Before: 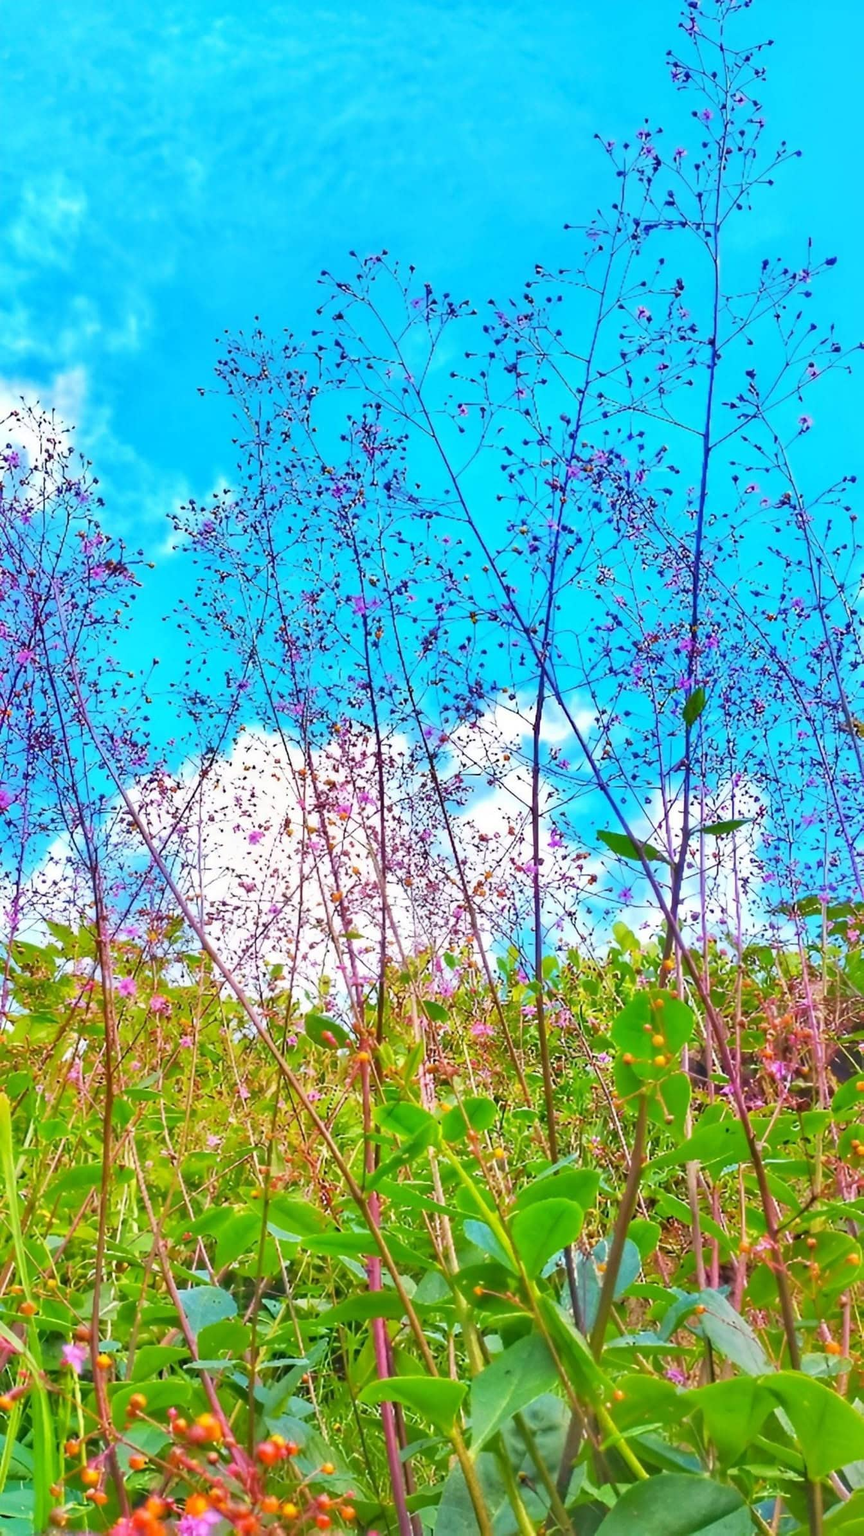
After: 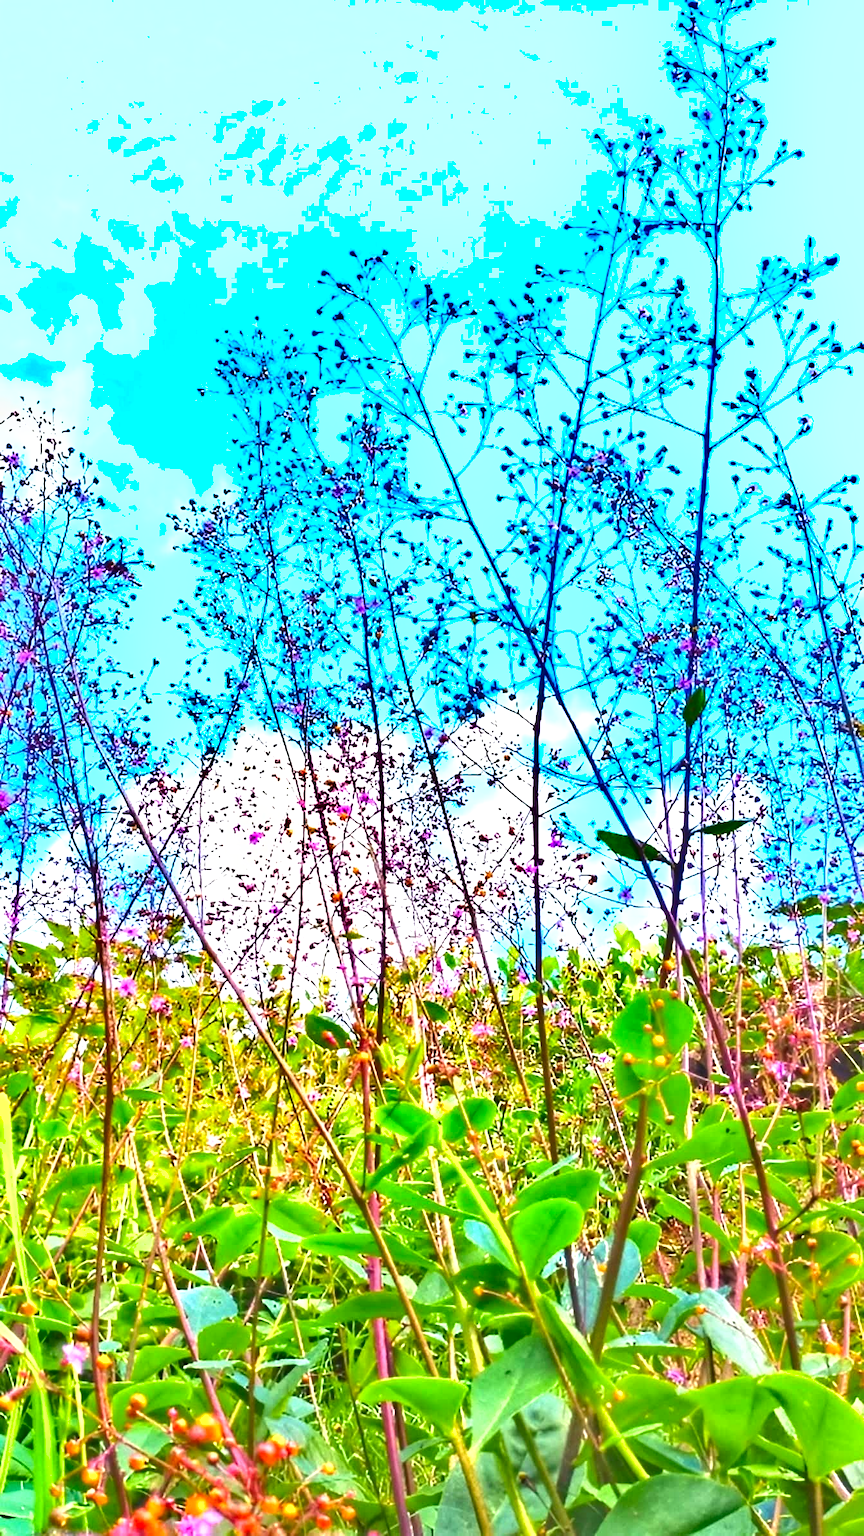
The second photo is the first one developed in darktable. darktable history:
exposure: black level correction 0, exposure 0.951 EV, compensate highlight preservation false
shadows and highlights: soften with gaussian
local contrast: highlights 104%, shadows 102%, detail 120%, midtone range 0.2
